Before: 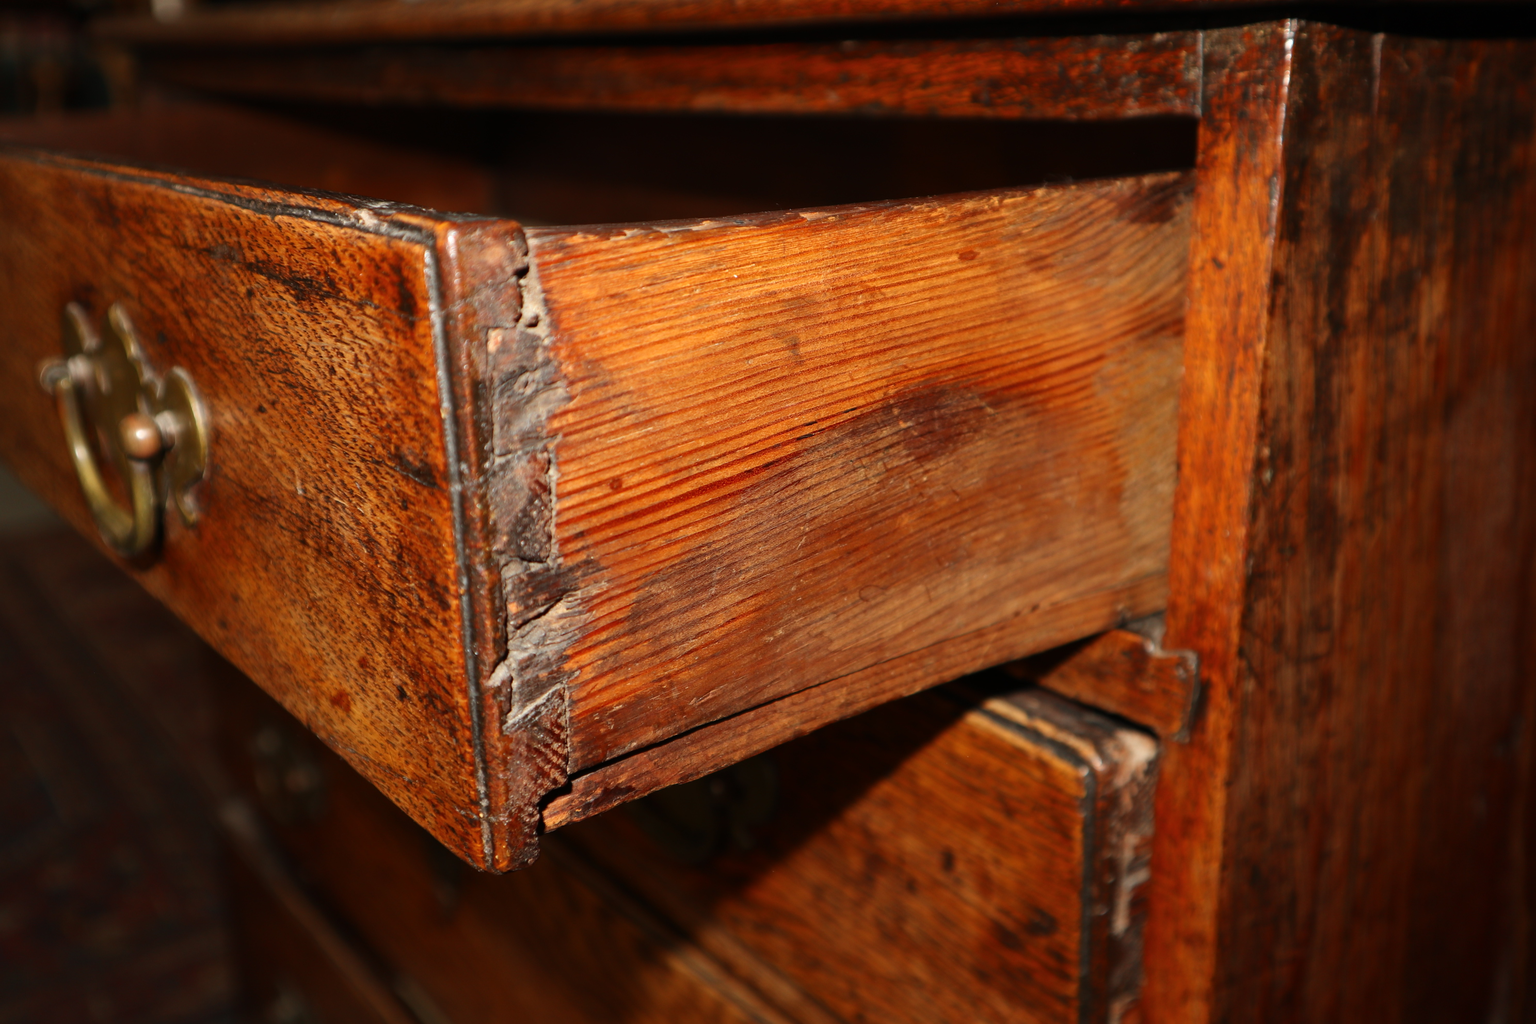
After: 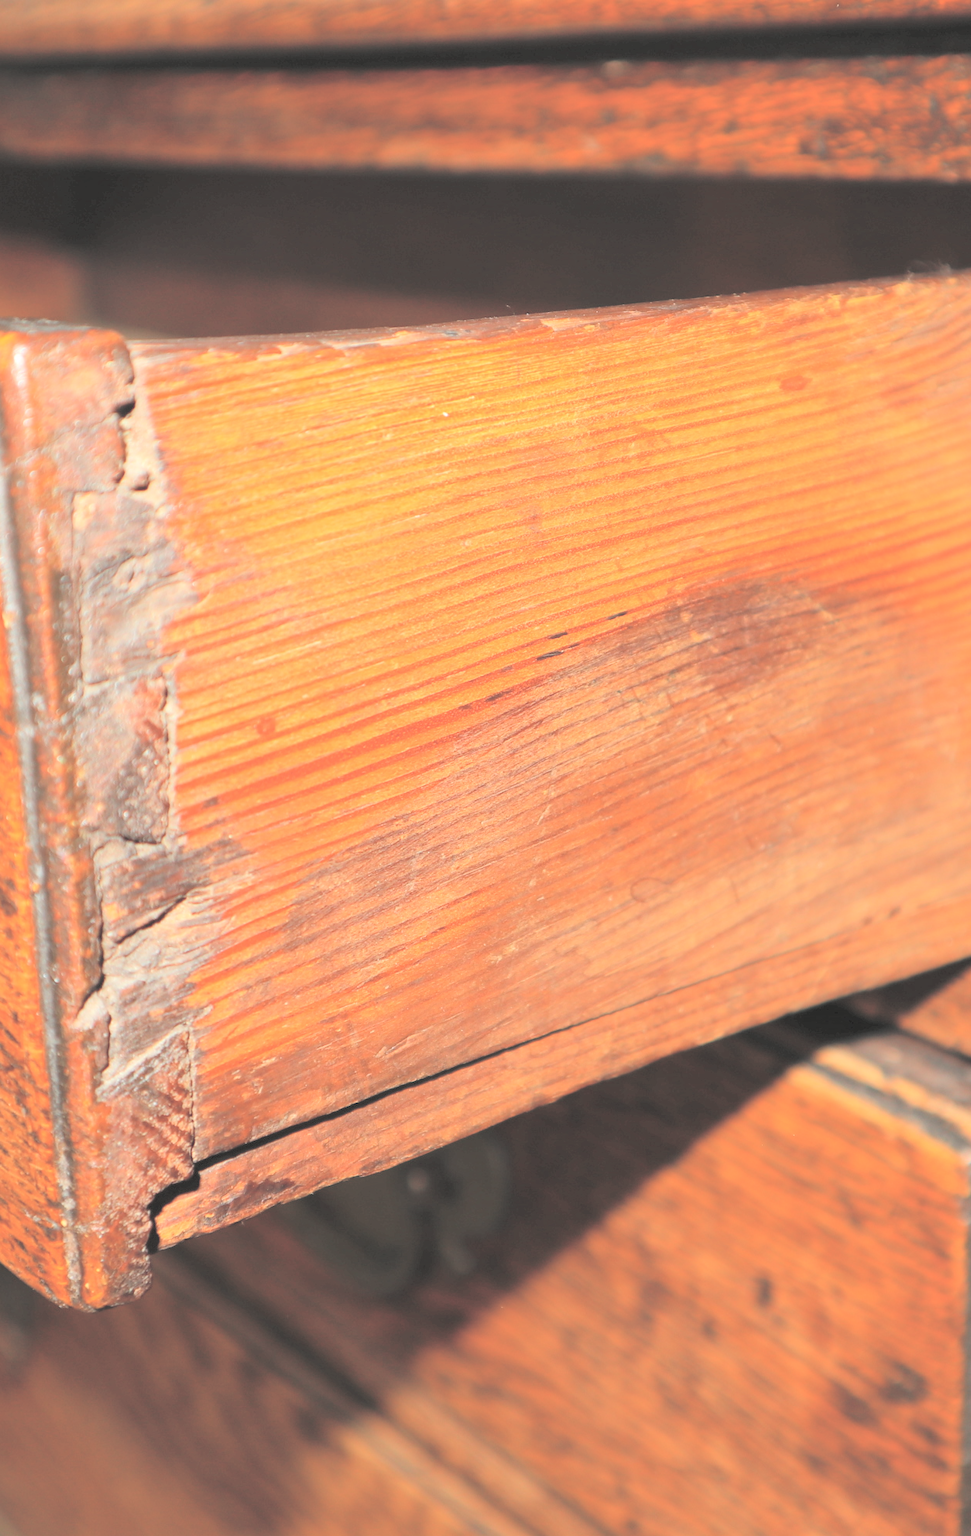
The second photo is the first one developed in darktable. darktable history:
crop: left 28.583%, right 29.231%
tone equalizer: on, module defaults
contrast brightness saturation: brightness 1
